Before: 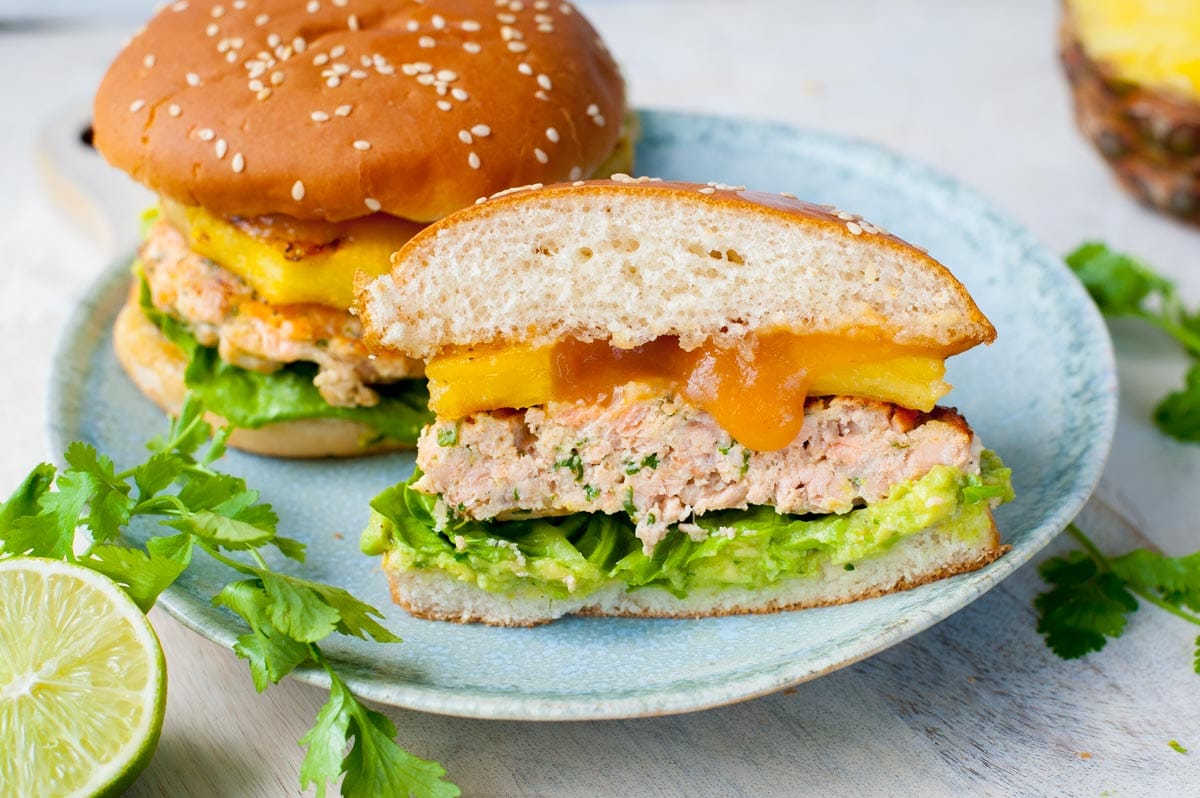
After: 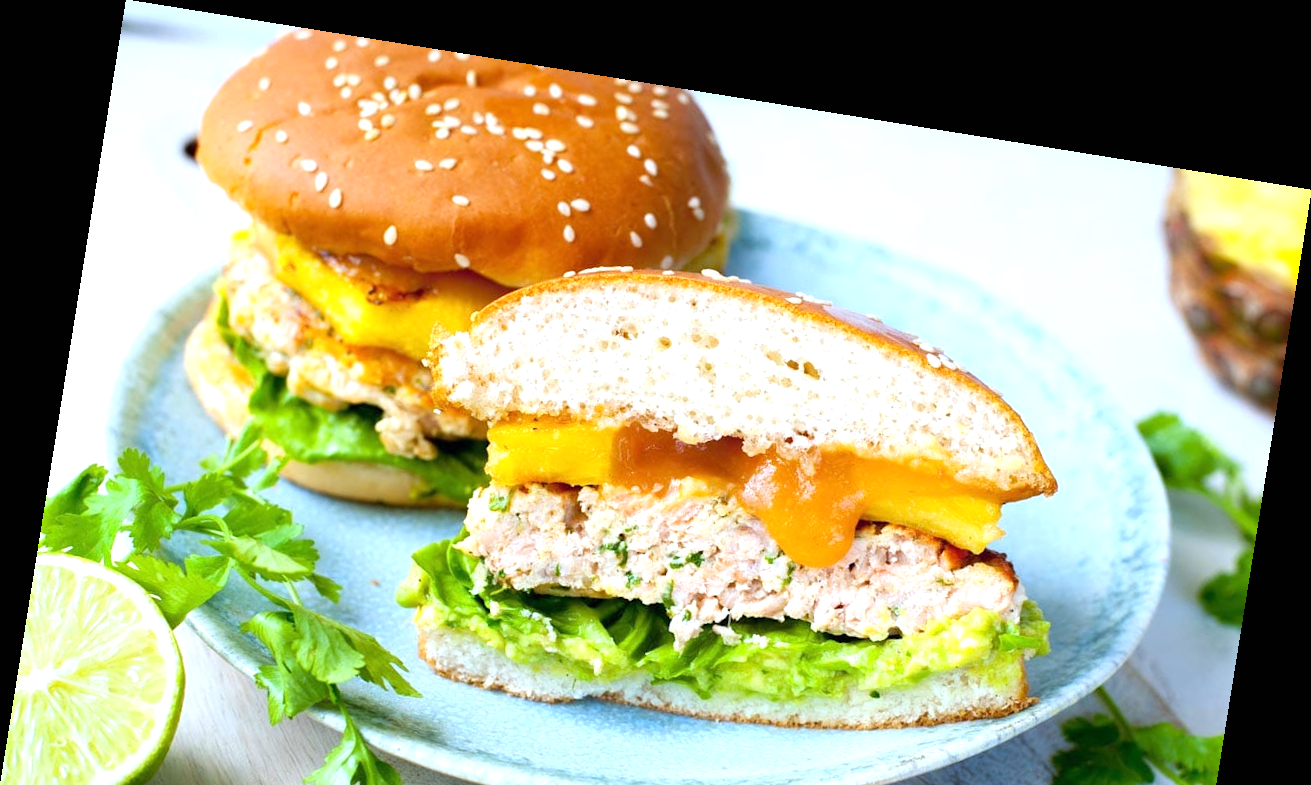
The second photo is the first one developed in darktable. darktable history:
rotate and perspective: rotation 9.12°, automatic cropping off
exposure: black level correction 0, exposure 0.7 EV, compensate exposure bias true, compensate highlight preservation false
crop: bottom 19.644%
white balance: red 0.924, blue 1.095
